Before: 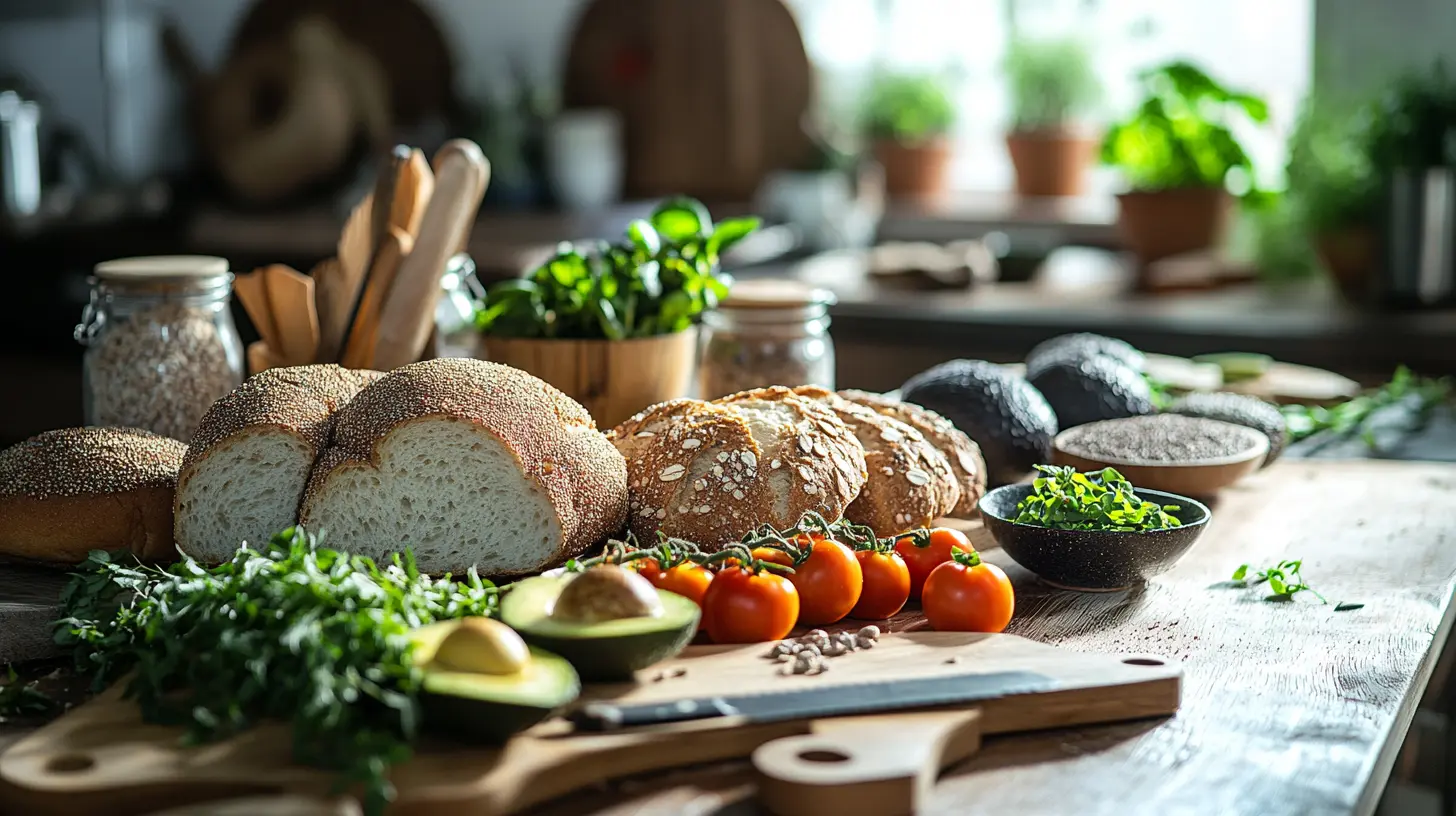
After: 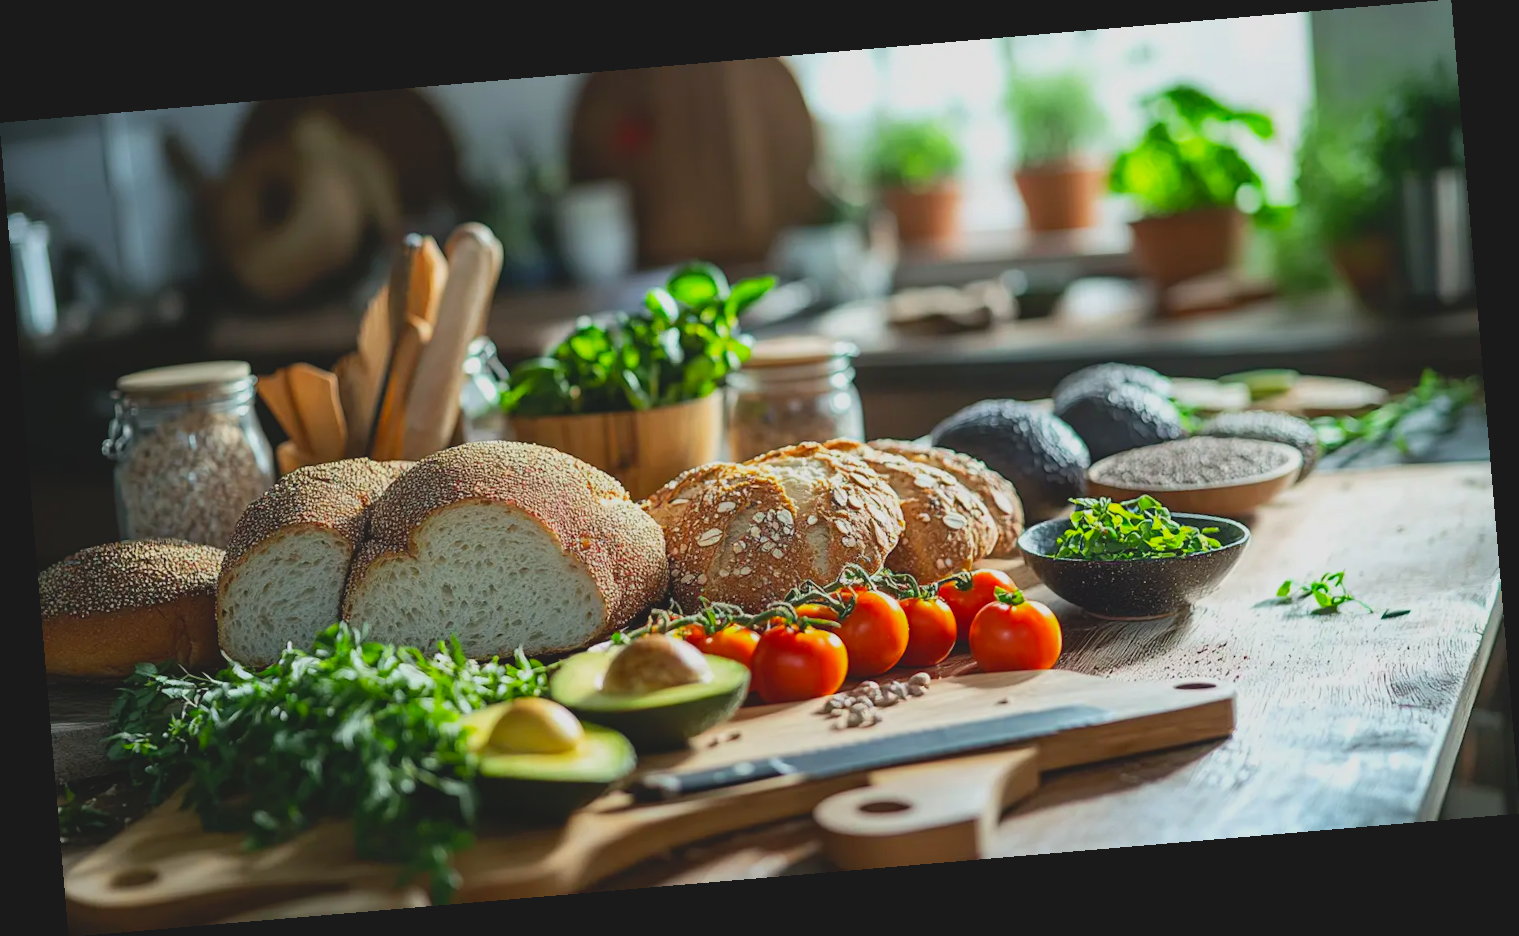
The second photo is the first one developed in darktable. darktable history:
contrast brightness saturation: contrast -0.19, saturation 0.19
rotate and perspective: rotation -4.86°, automatic cropping off
exposure: exposure -0.04 EV, compensate highlight preservation false
